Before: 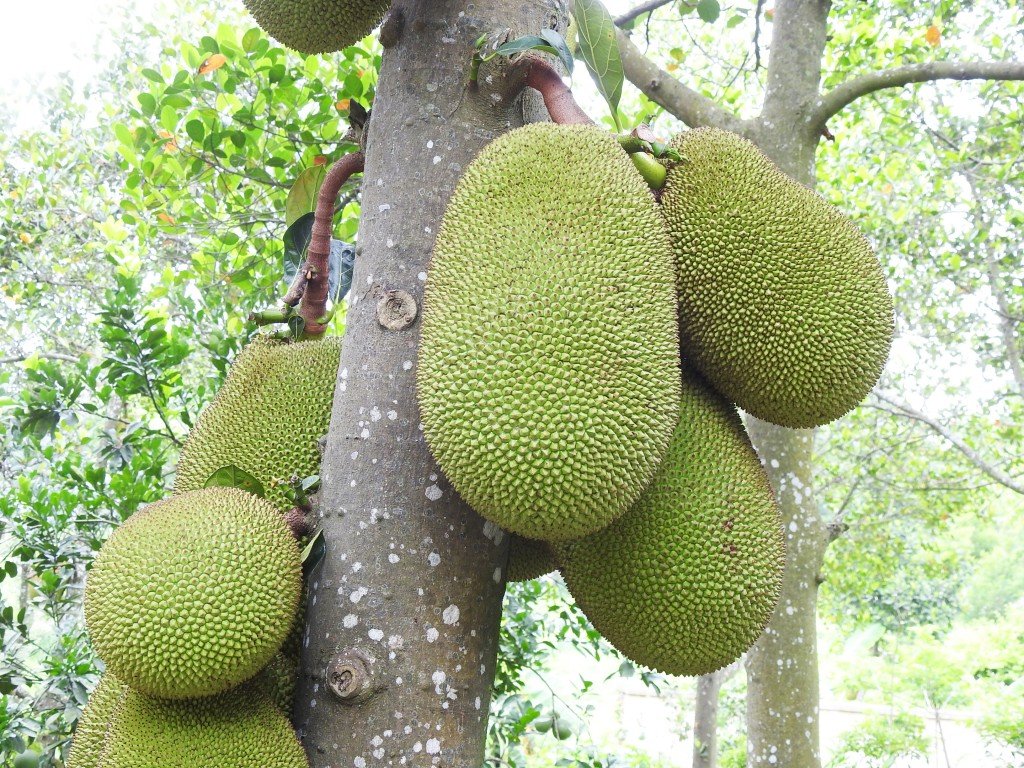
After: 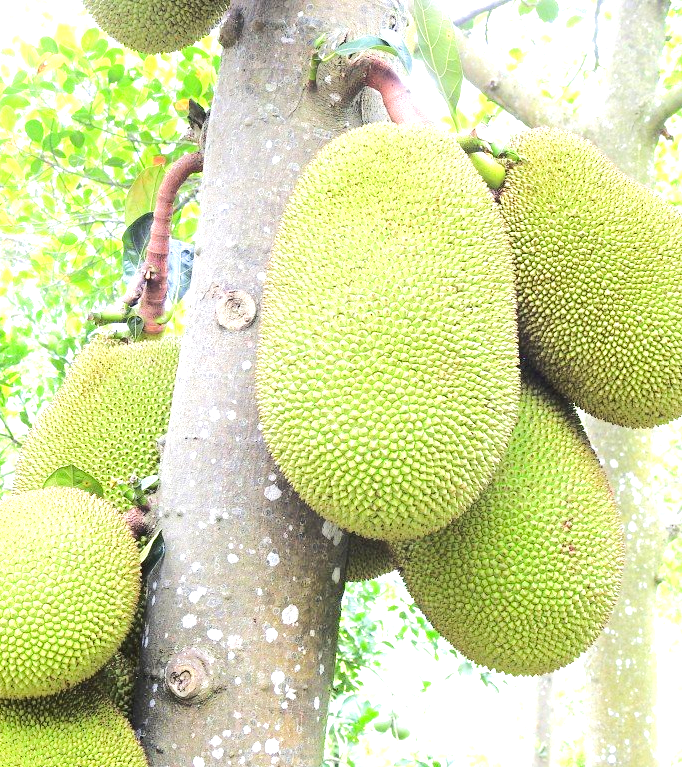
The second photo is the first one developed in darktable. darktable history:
exposure: black level correction 0.001, exposure 1.129 EV, compensate exposure bias true, compensate highlight preservation false
crop and rotate: left 15.754%, right 17.579%
white balance: emerald 1
rgb curve: curves: ch0 [(0, 0) (0.284, 0.292) (0.505, 0.644) (1, 1)]; ch1 [(0, 0) (0.284, 0.292) (0.505, 0.644) (1, 1)]; ch2 [(0, 0) (0.284, 0.292) (0.505, 0.644) (1, 1)], compensate middle gray true
